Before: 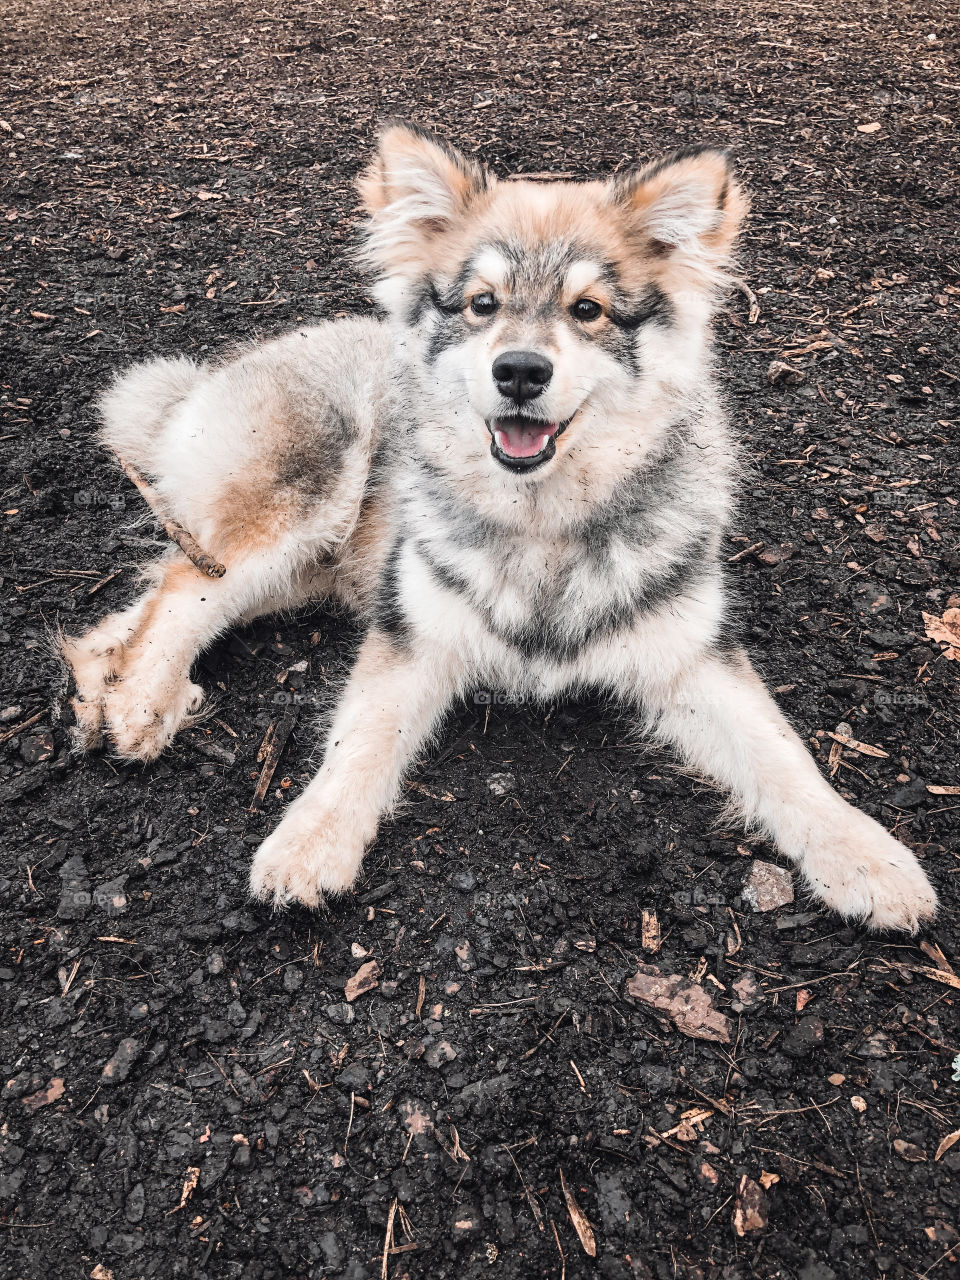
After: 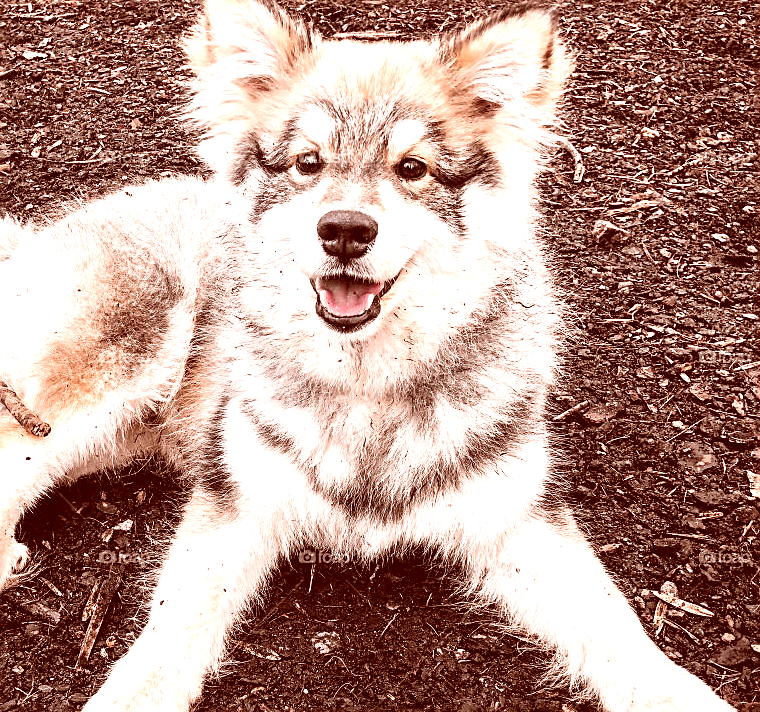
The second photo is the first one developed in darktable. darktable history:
color calibration: illuminant custom, x 0.344, y 0.36, temperature 5056.5 K
sharpen: on, module defaults
crop: left 18.297%, top 11.082%, right 2.523%, bottom 33.275%
tone equalizer: -8 EV -0.717 EV, -7 EV -0.725 EV, -6 EV -0.609 EV, -5 EV -0.369 EV, -3 EV 0.394 EV, -2 EV 0.6 EV, -1 EV 0.688 EV, +0 EV 0.736 EV
color correction: highlights a* 9.52, highlights b* 9.03, shadows a* 39.6, shadows b* 39.42, saturation 0.783
